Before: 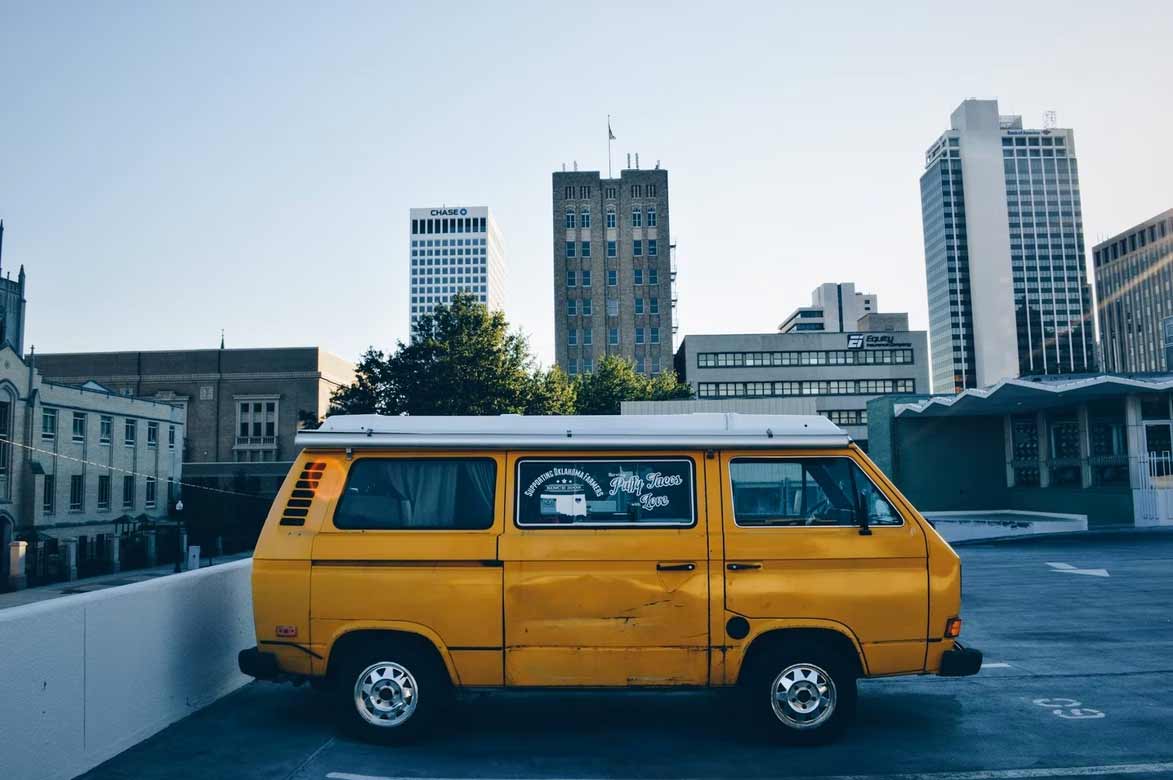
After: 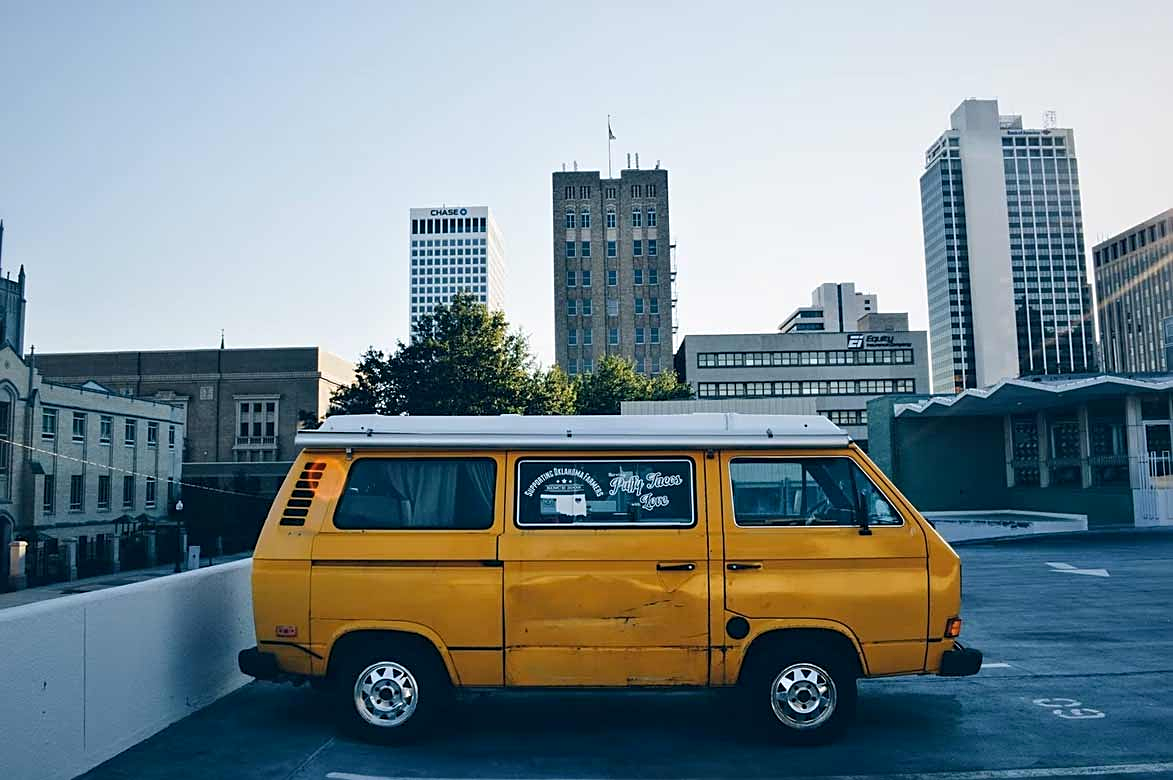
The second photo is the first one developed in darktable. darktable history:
exposure: black level correction 0.001, compensate highlight preservation false
sharpen: on, module defaults
